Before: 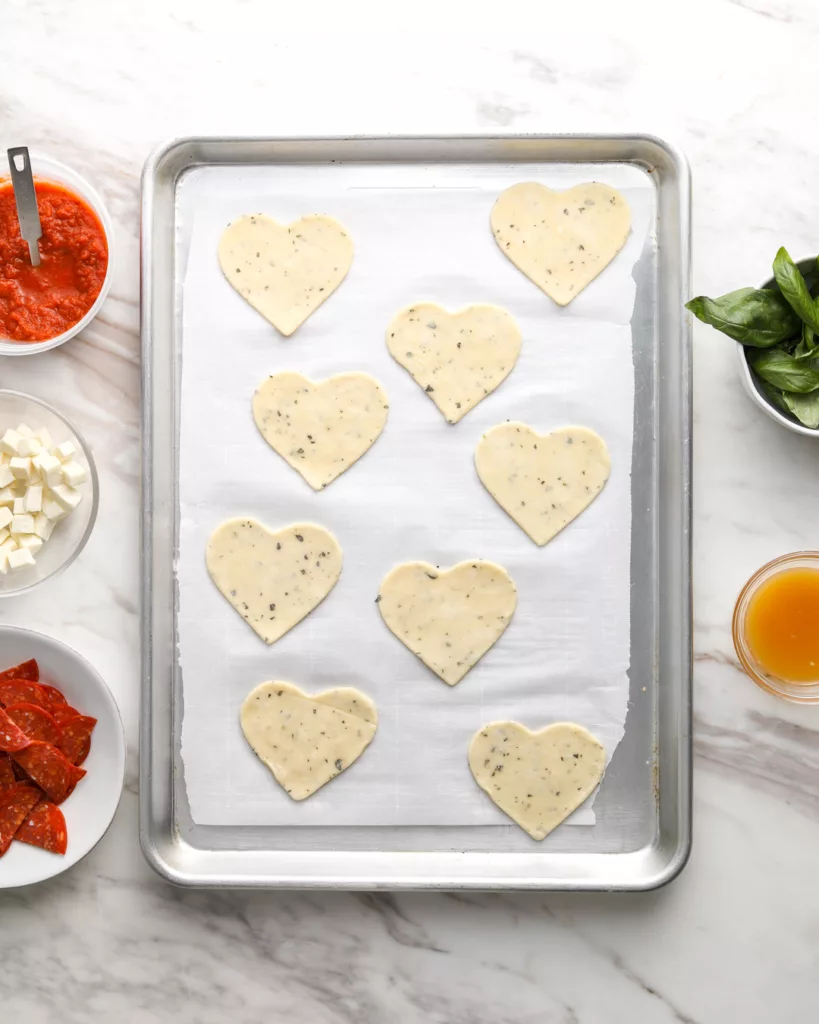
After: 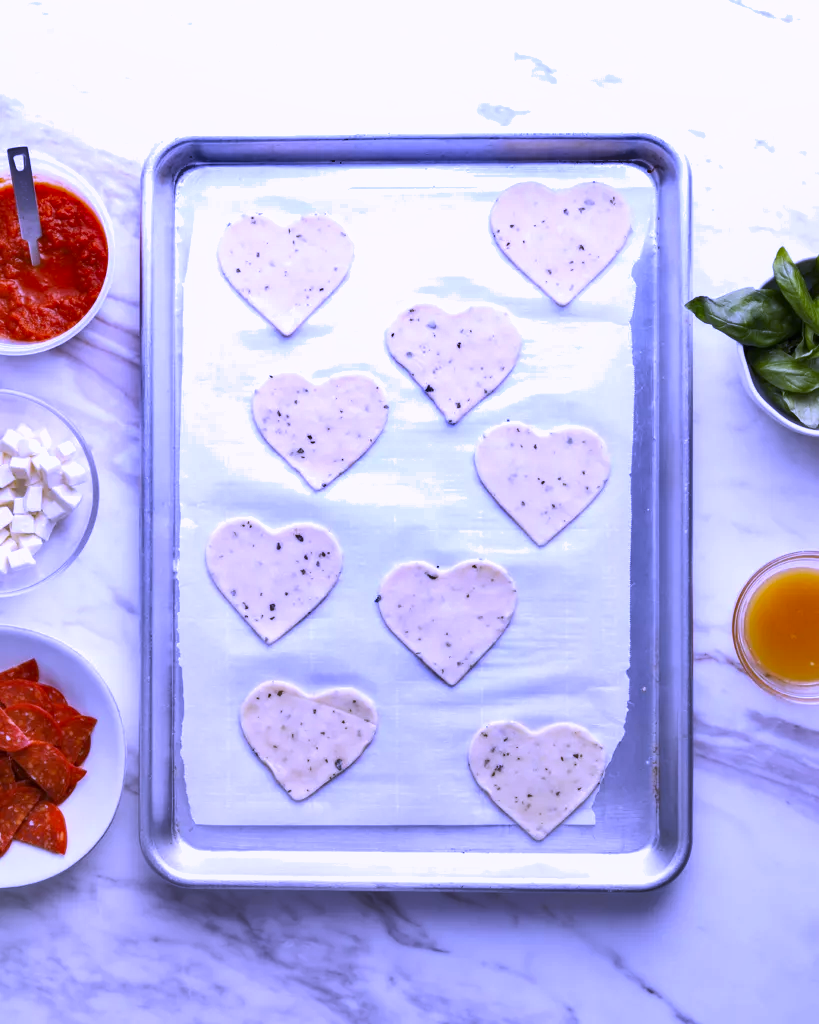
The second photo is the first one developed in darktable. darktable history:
white balance: red 0.98, blue 1.61
shadows and highlights: low approximation 0.01, soften with gaussian
